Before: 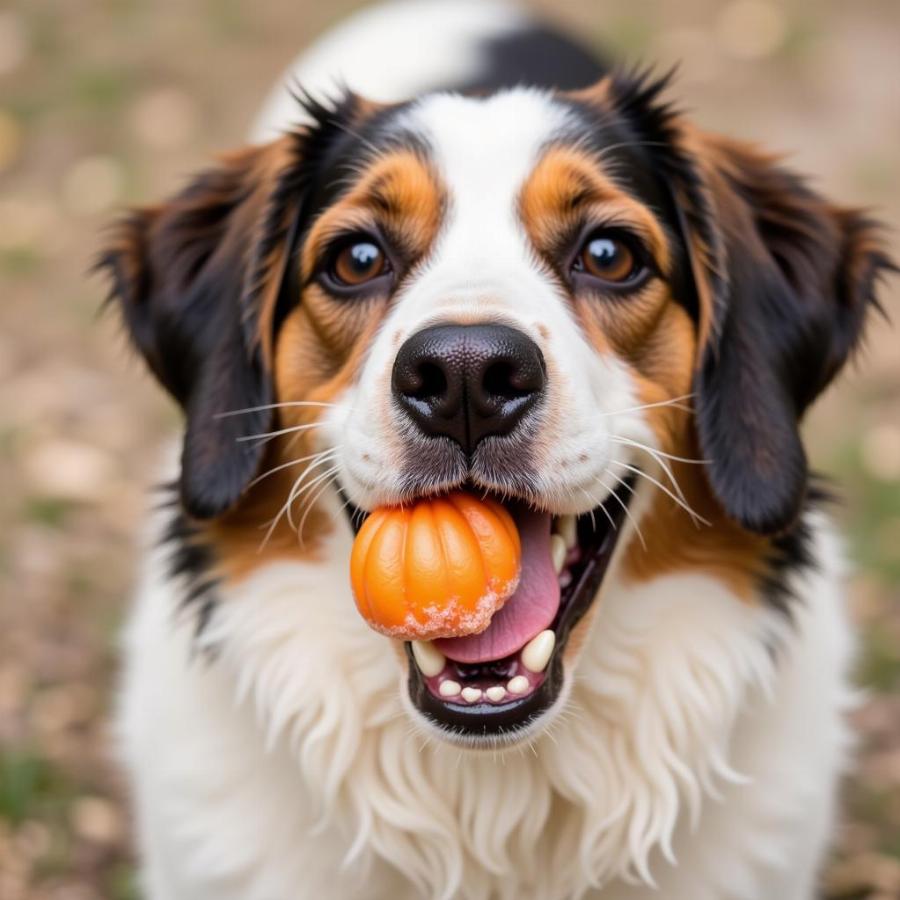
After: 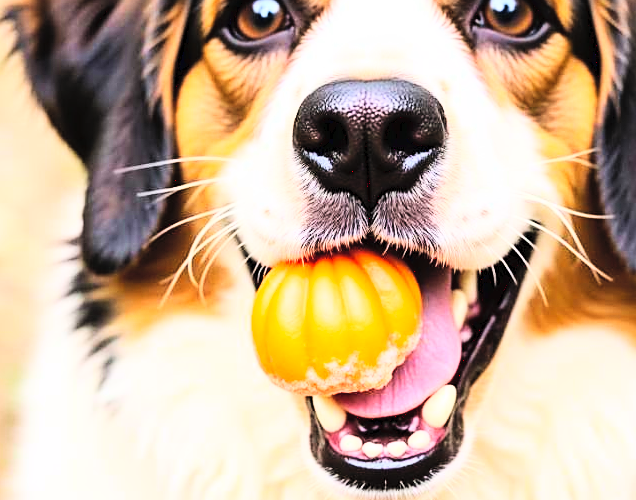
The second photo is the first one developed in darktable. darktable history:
sharpen: on, module defaults
crop: left 11.035%, top 27.279%, right 18.254%, bottom 17.119%
tone curve: curves: ch0 [(0, 0) (0.227, 0.17) (0.766, 0.774) (1, 1)]; ch1 [(0, 0) (0.114, 0.127) (0.437, 0.452) (0.498, 0.498) (0.529, 0.541) (0.579, 0.589) (1, 1)]; ch2 [(0, 0) (0.233, 0.259) (0.493, 0.492) (0.587, 0.573) (1, 1)], preserve colors none
base curve: curves: ch0 [(0, 0) (0.007, 0.004) (0.027, 0.03) (0.046, 0.07) (0.207, 0.54) (0.442, 0.872) (0.673, 0.972) (1, 1)]
contrast brightness saturation: contrast 0.104, brightness 0.304, saturation 0.144
velvia: strength 14.43%
